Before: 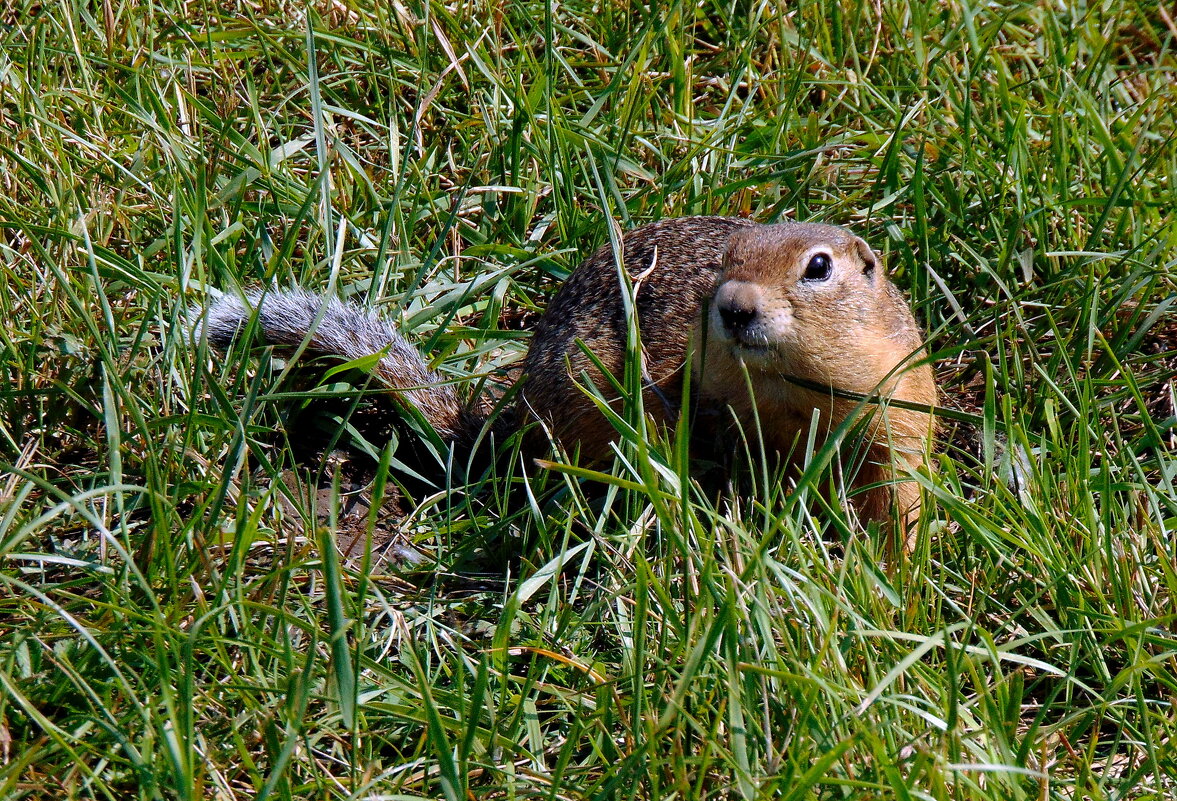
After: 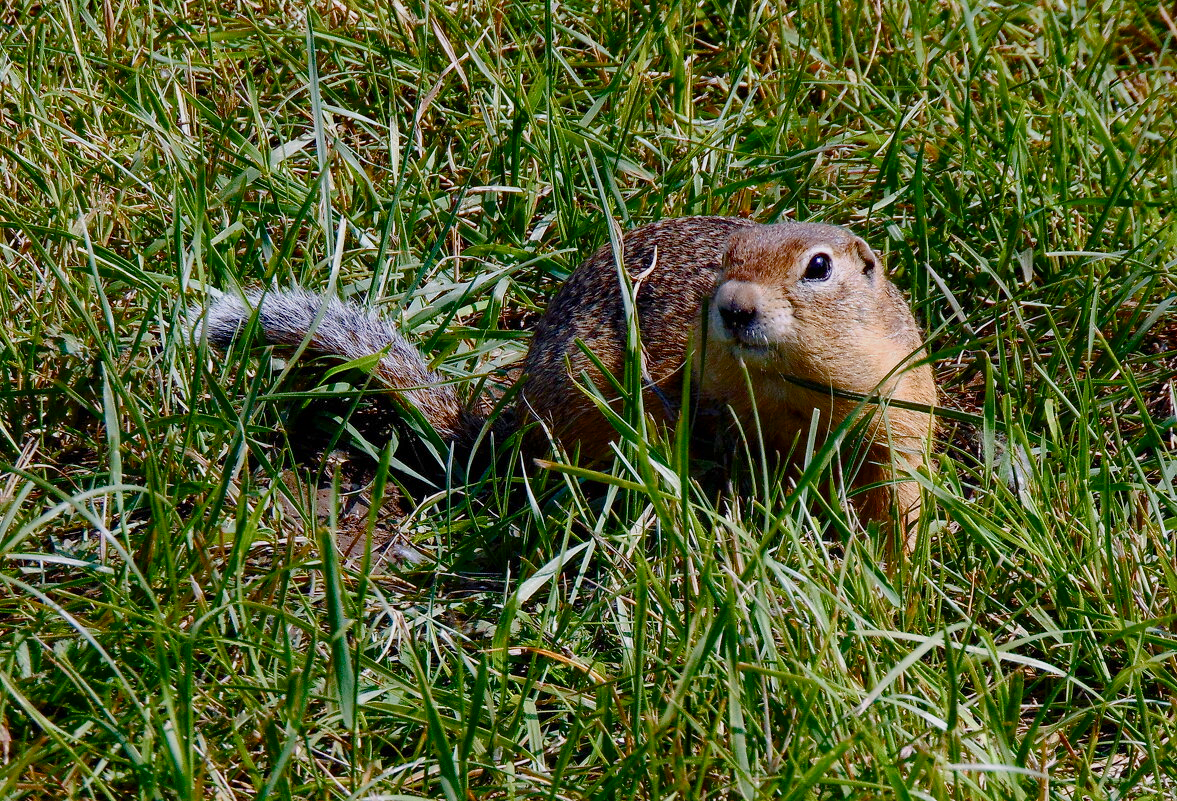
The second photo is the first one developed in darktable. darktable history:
color balance rgb: perceptual saturation grading › global saturation 20%, perceptual saturation grading › highlights -48.933%, perceptual saturation grading › shadows 25.589%, global vibrance -8.108%, contrast -12.833%, saturation formula JzAzBz (2021)
